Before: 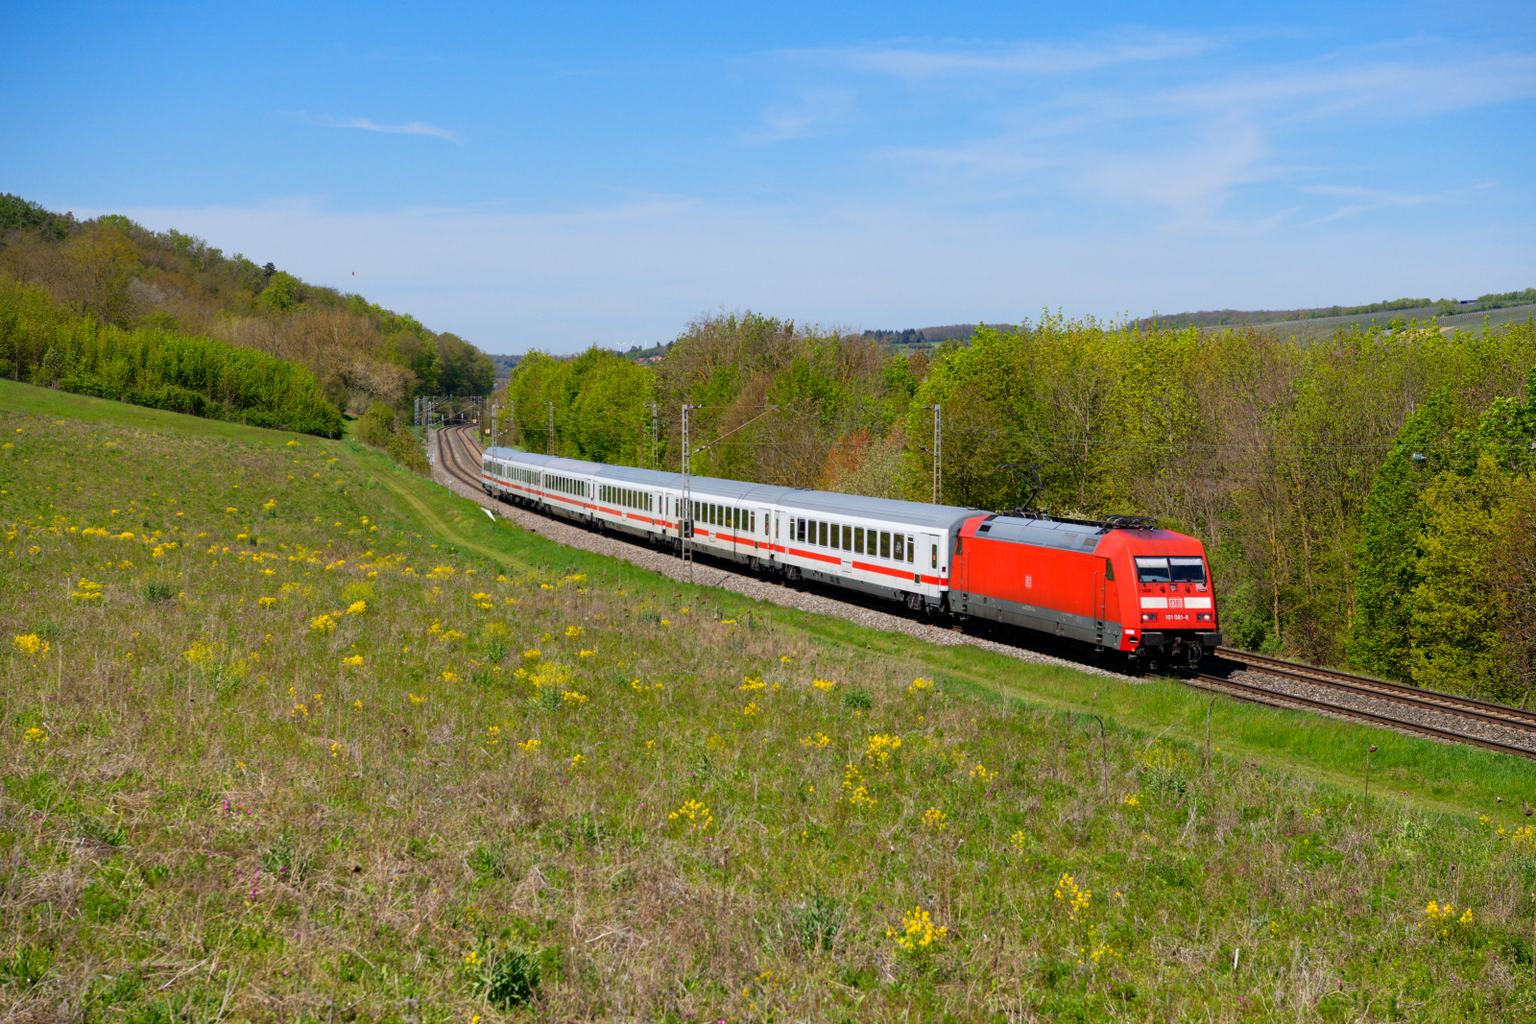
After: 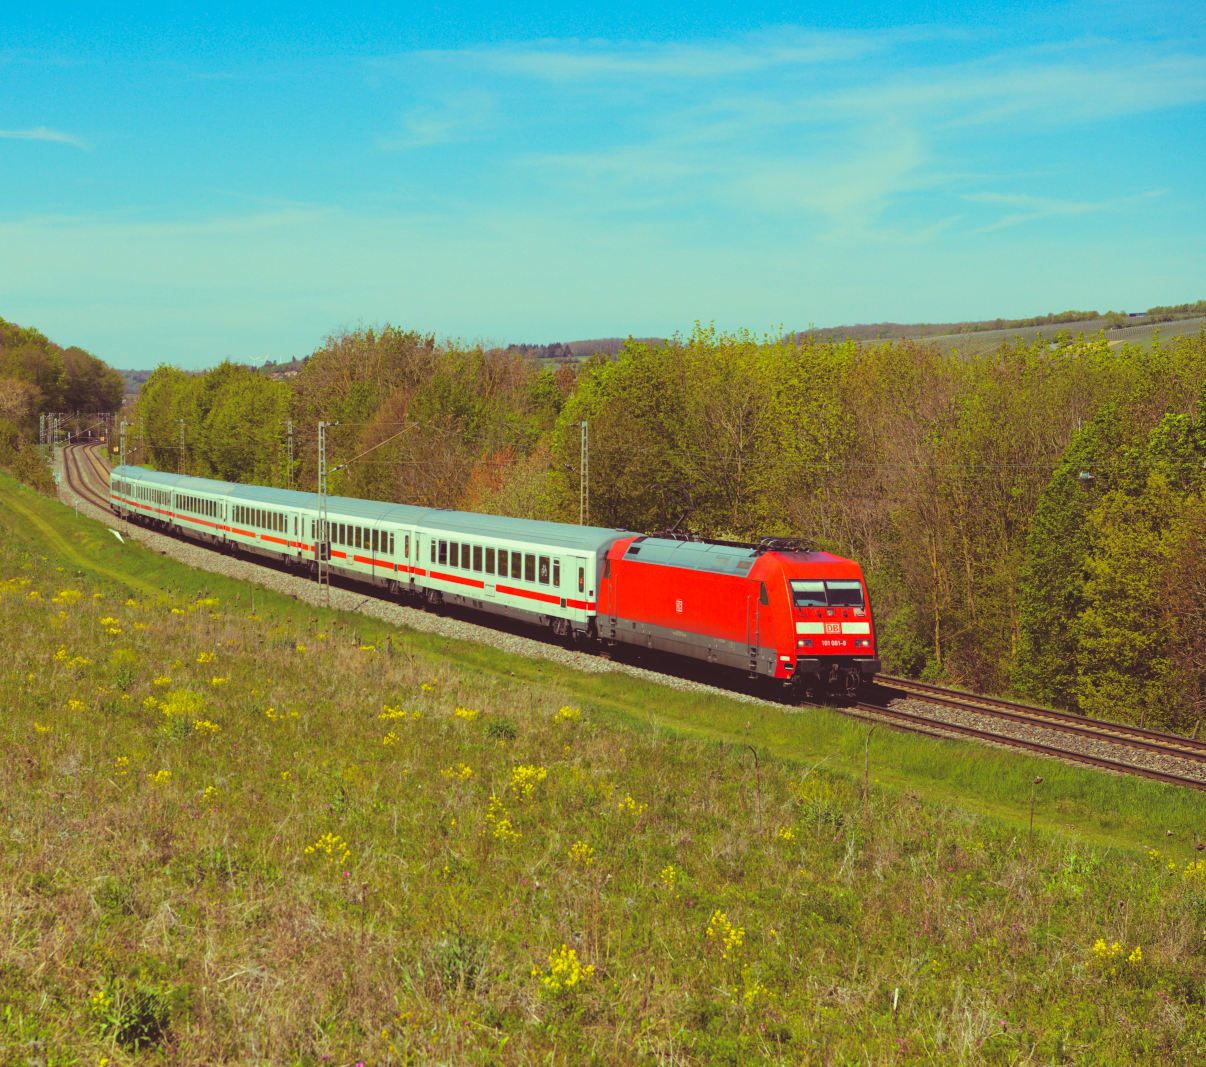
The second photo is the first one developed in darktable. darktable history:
local contrast: mode bilateral grid, contrast 100, coarseness 100, detail 91%, midtone range 0.2
exposure: black level correction -0.014, exposure -0.193 EV, compensate highlight preservation false
white balance: red 1.123, blue 0.83
crop and rotate: left 24.6%
color balance: mode lift, gamma, gain (sRGB), lift [0.997, 0.979, 1.021, 1.011], gamma [1, 1.084, 0.916, 0.998], gain [1, 0.87, 1.13, 1.101], contrast 4.55%, contrast fulcrum 38.24%, output saturation 104.09%
split-toning: highlights › hue 298.8°, highlights › saturation 0.73, compress 41.76%
color balance rgb: perceptual saturation grading › global saturation 25%, perceptual brilliance grading › mid-tones 10%, perceptual brilliance grading › shadows 15%, global vibrance 20%
